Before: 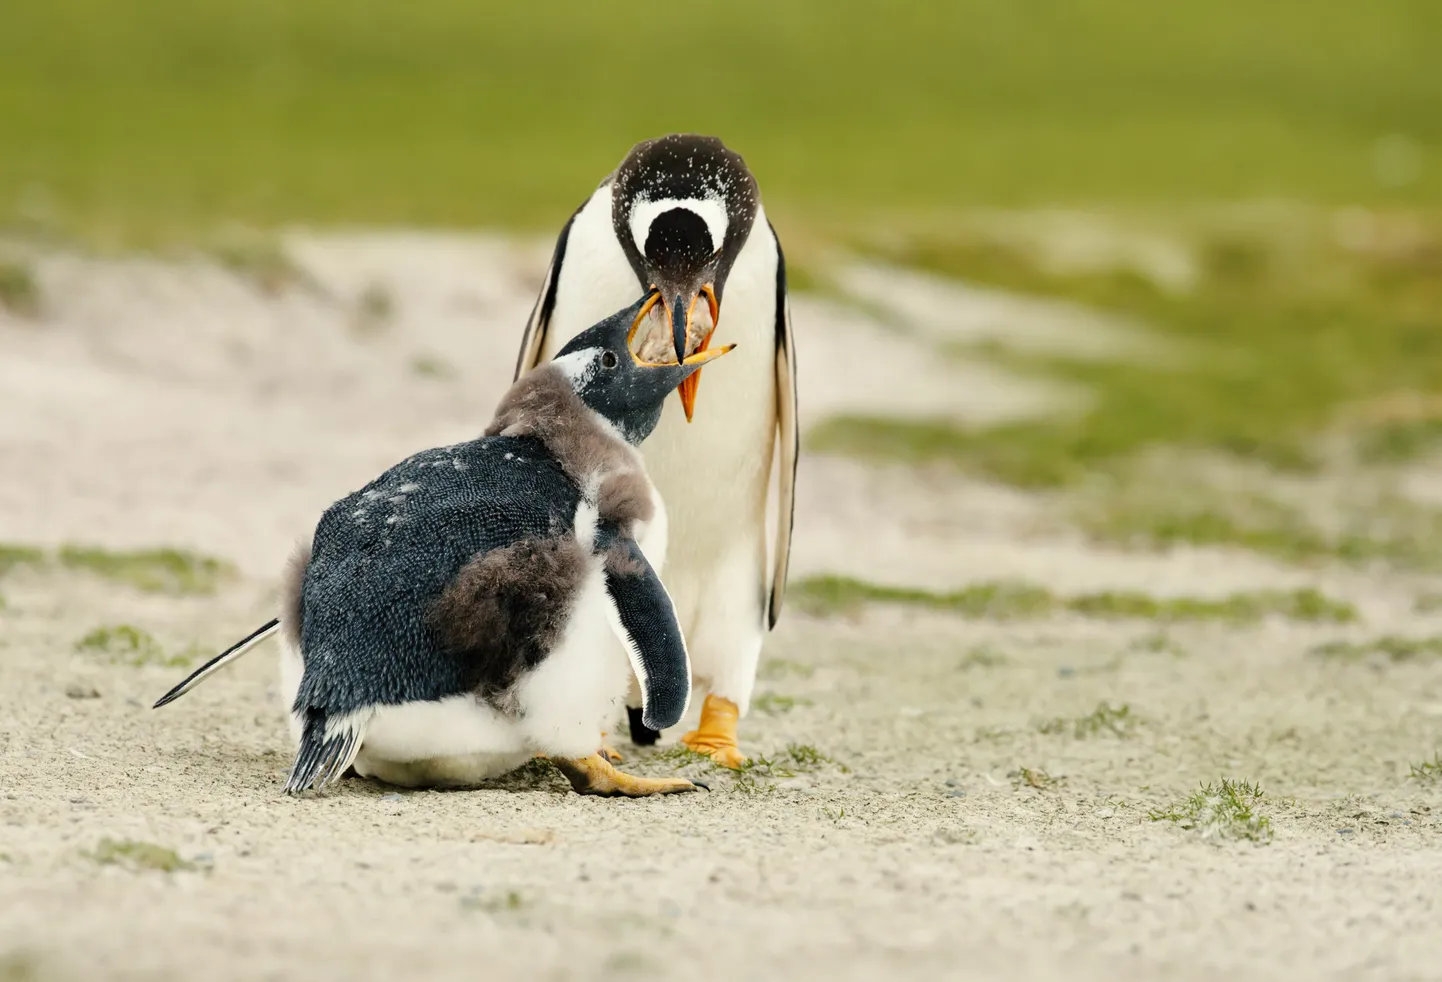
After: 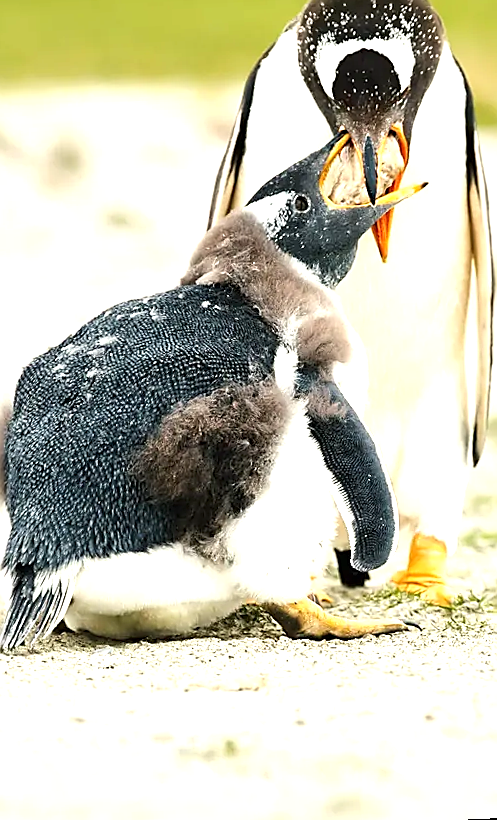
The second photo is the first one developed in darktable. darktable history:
crop and rotate: left 21.77%, top 18.528%, right 44.676%, bottom 2.997%
sharpen: radius 1.4, amount 1.25, threshold 0.7
rotate and perspective: rotation -2.56°, automatic cropping off
exposure: black level correction 0, exposure 1 EV, compensate highlight preservation false
